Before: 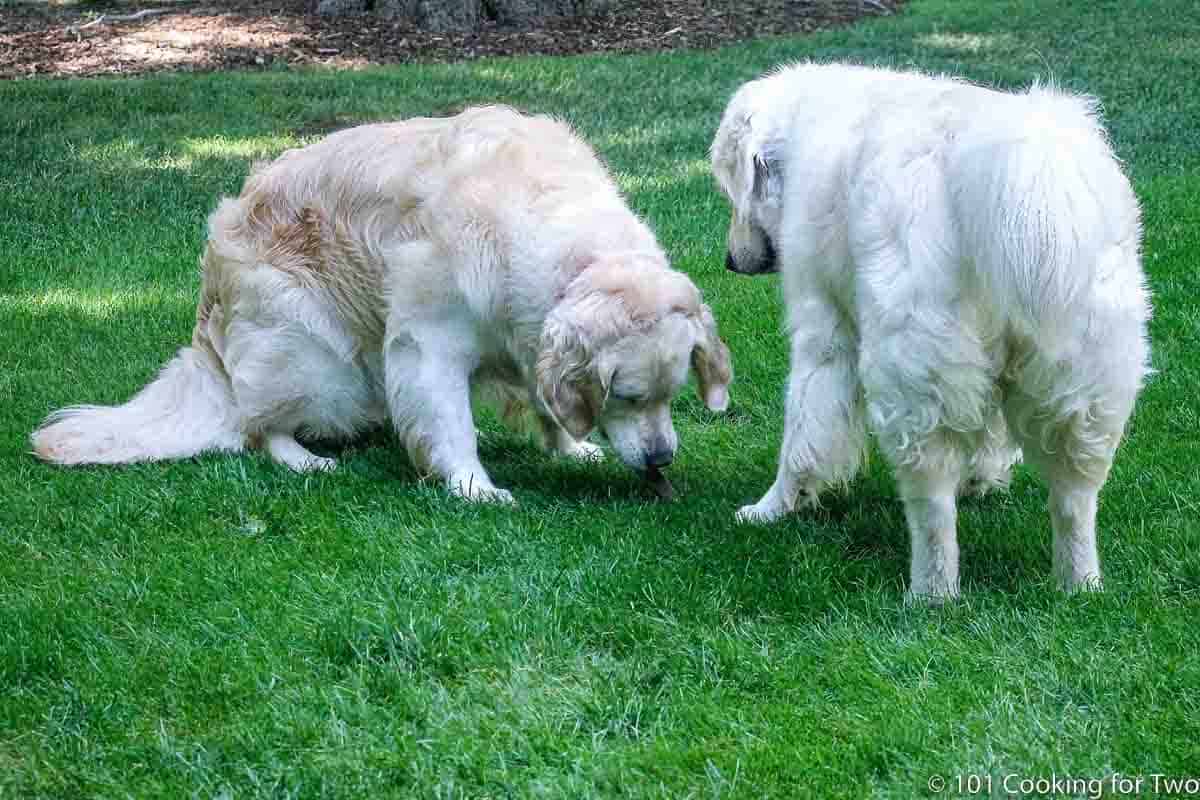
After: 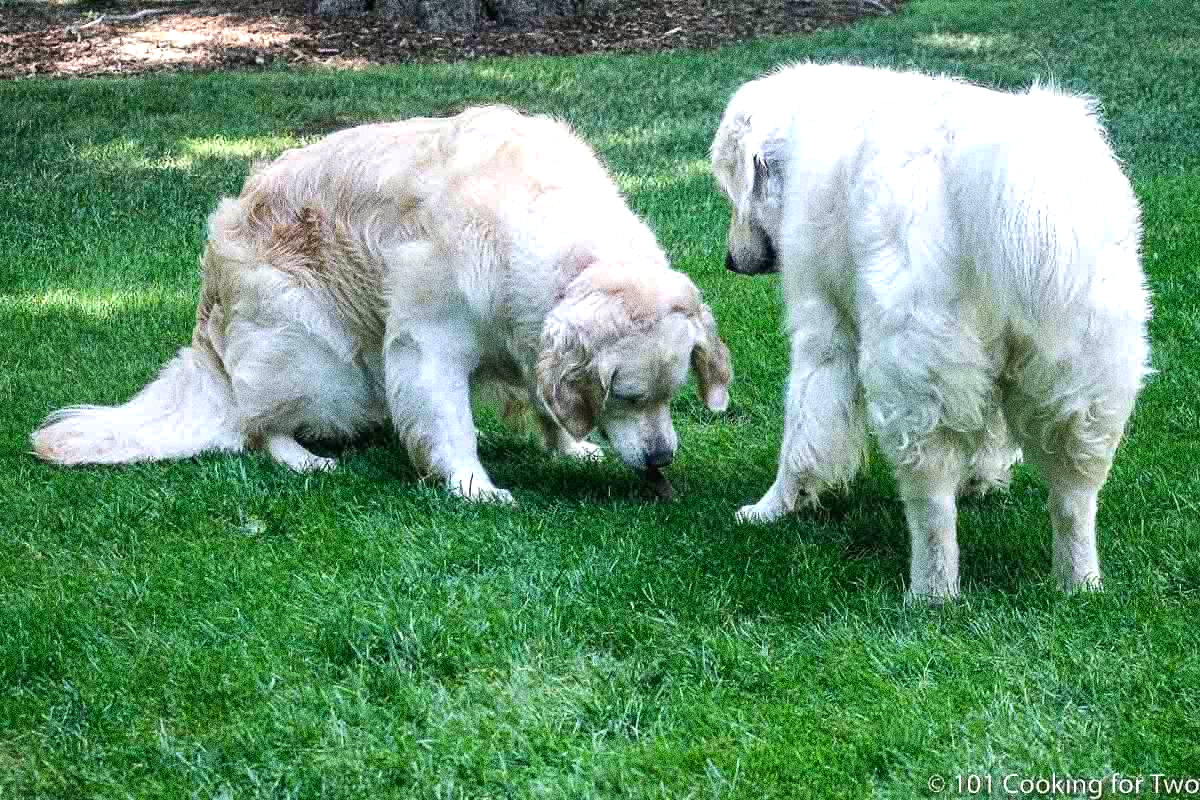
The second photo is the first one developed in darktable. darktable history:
grain: coarseness 0.09 ISO, strength 40%
white balance: red 1.009, blue 0.985
tone equalizer: -8 EV -0.417 EV, -7 EV -0.389 EV, -6 EV -0.333 EV, -5 EV -0.222 EV, -3 EV 0.222 EV, -2 EV 0.333 EV, -1 EV 0.389 EV, +0 EV 0.417 EV, edges refinement/feathering 500, mask exposure compensation -1.57 EV, preserve details no
